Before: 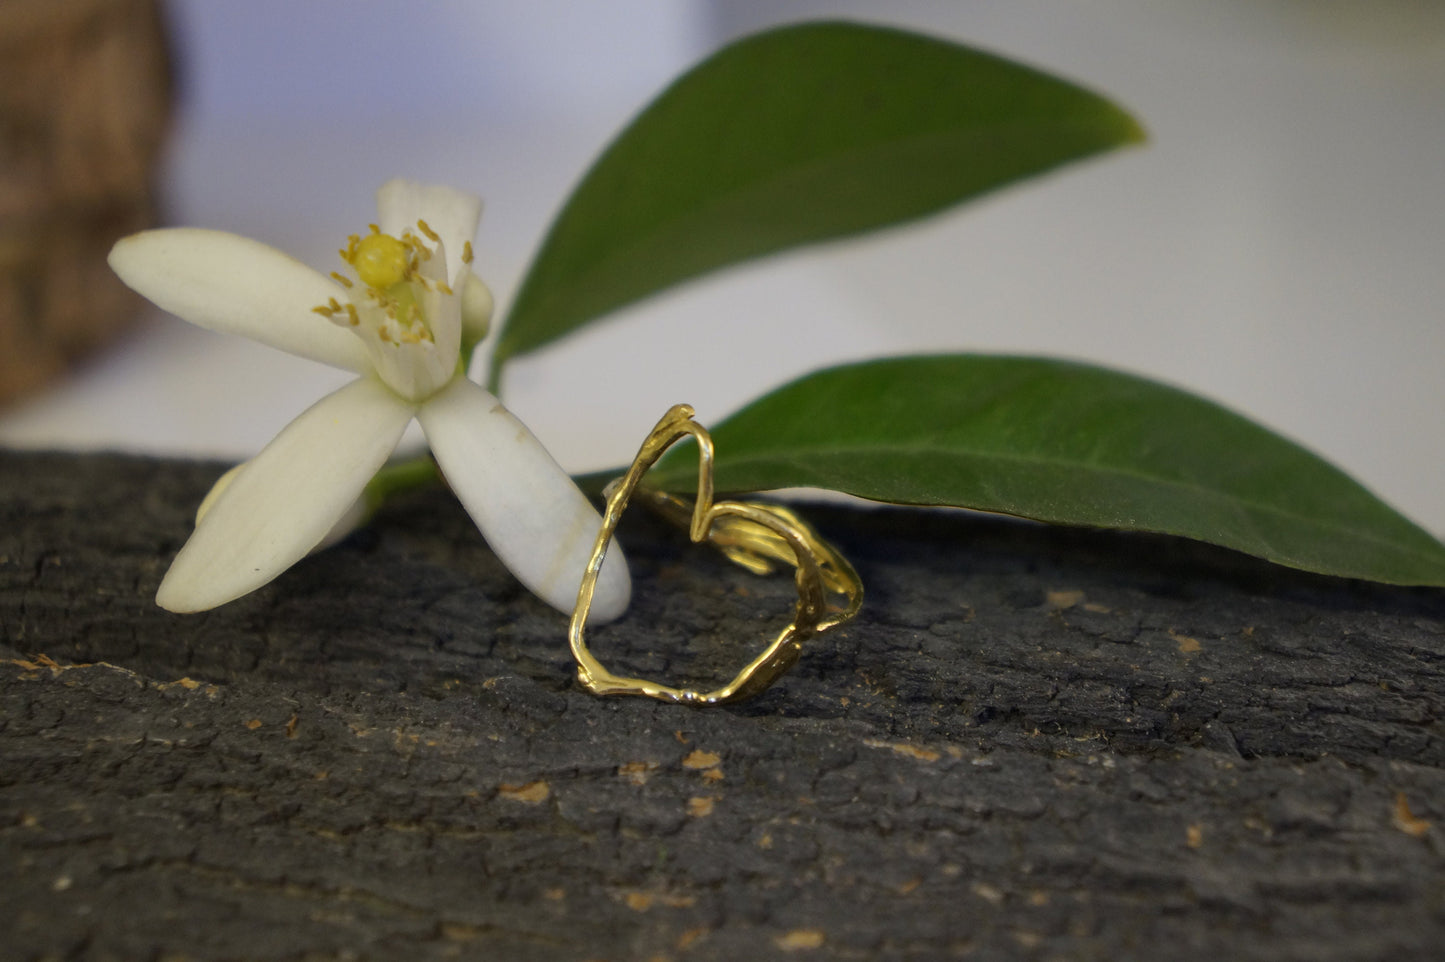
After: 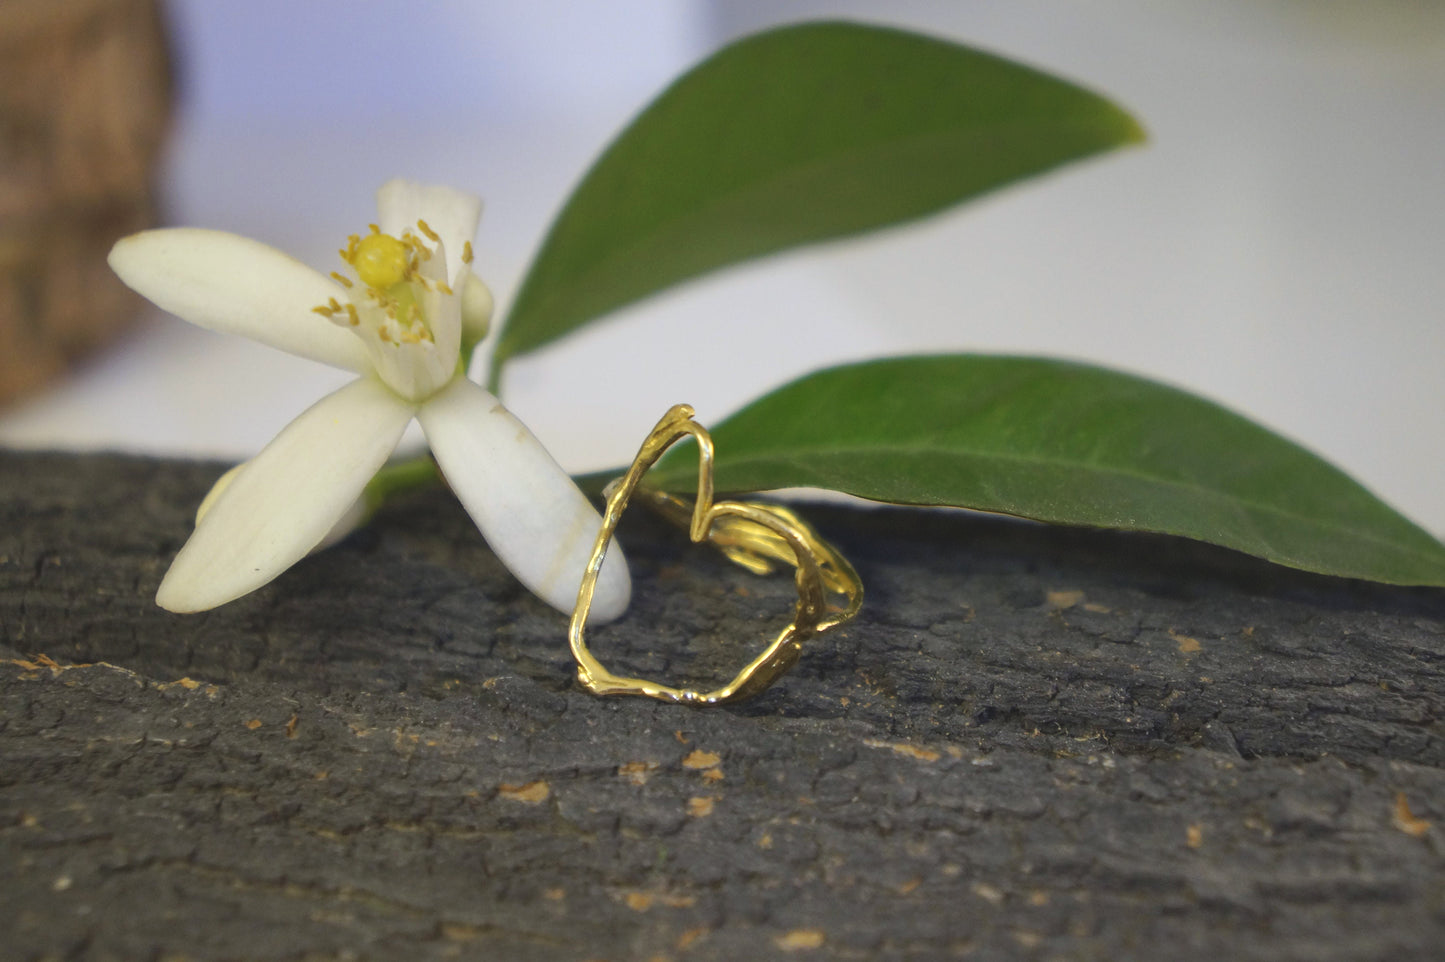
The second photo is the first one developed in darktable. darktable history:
white balance: red 0.988, blue 1.017
color balance rgb: contrast -10%
exposure: black level correction -0.005, exposure 0.622 EV, compensate highlight preservation false
